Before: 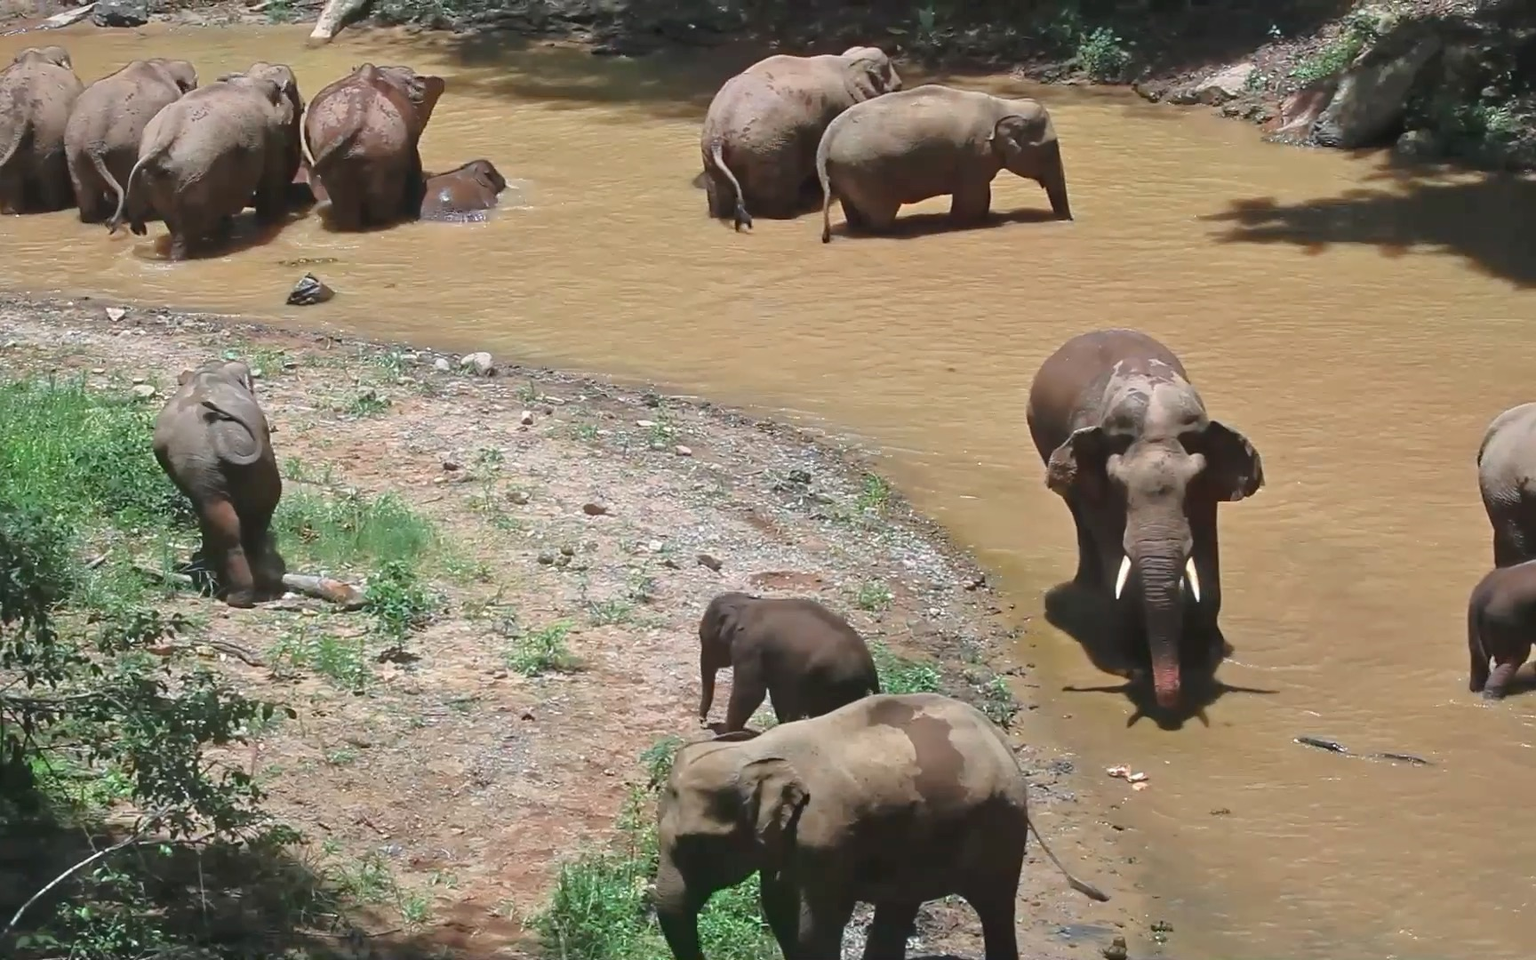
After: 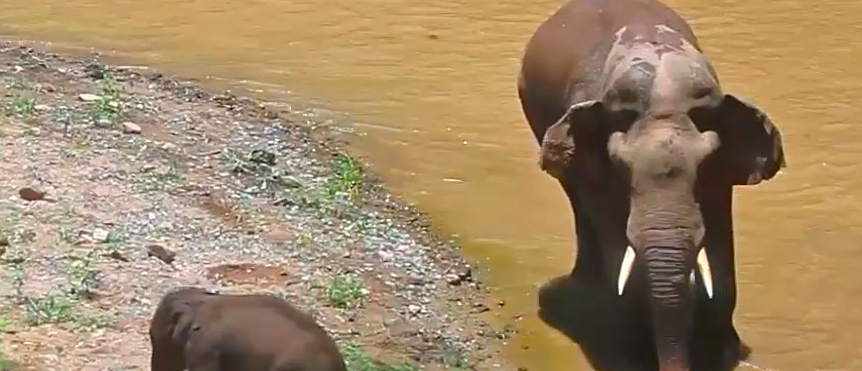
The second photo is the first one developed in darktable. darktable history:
color balance rgb: linear chroma grading › global chroma 15.426%, perceptual saturation grading › global saturation 0.387%, global vibrance 42.428%
sharpen: amount 0.208
crop: left 36.898%, top 35.163%, right 13.209%, bottom 30.454%
